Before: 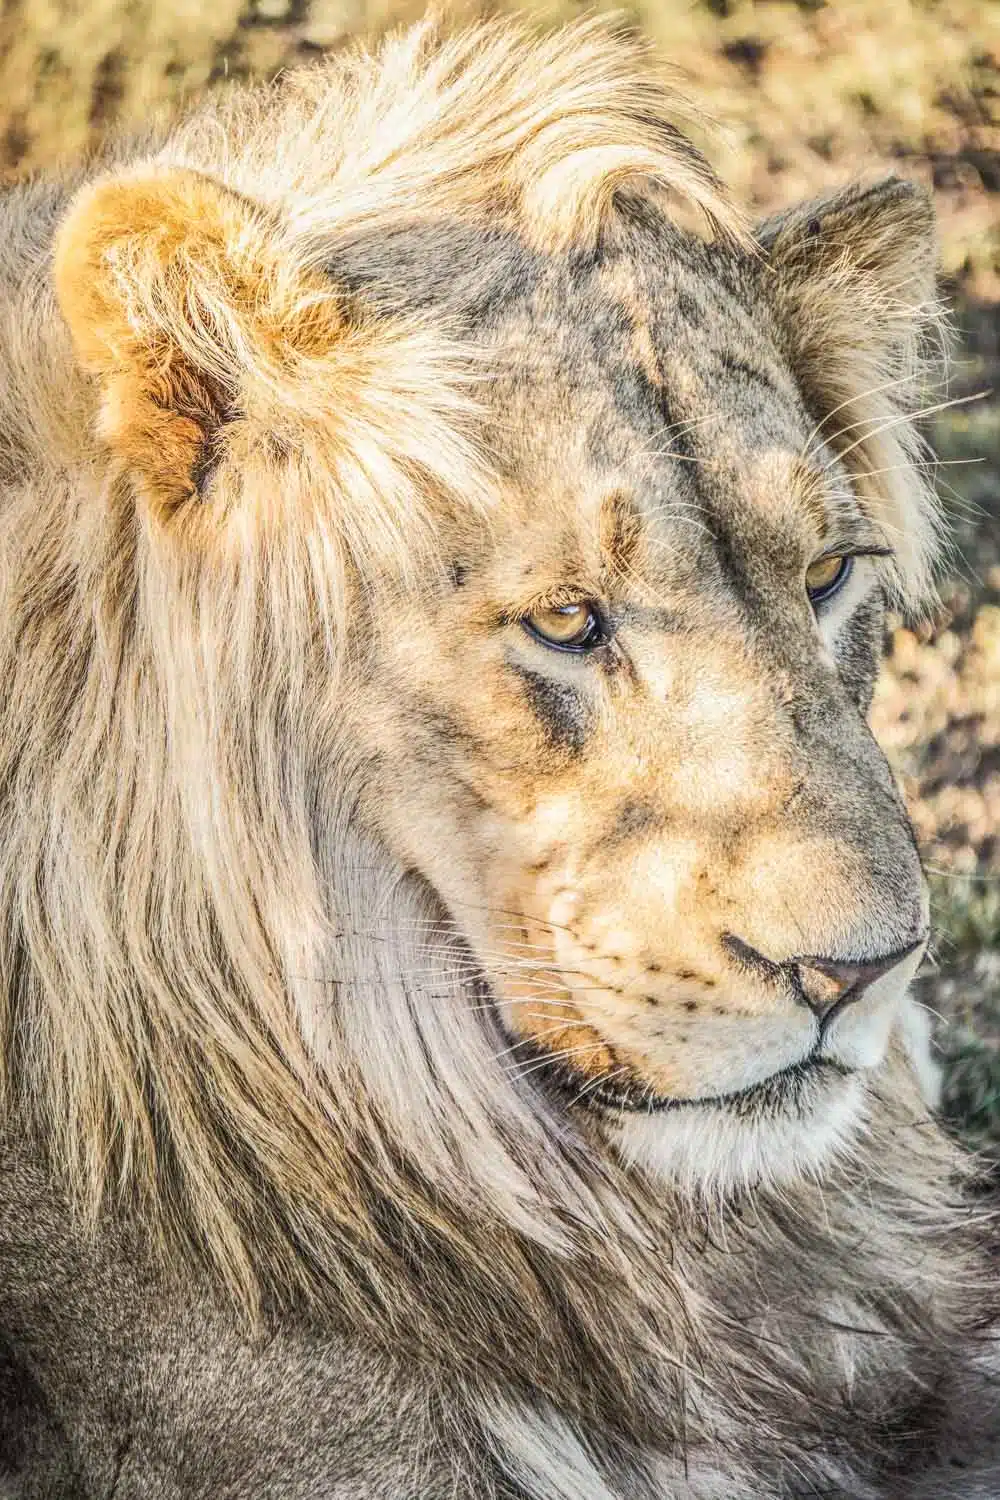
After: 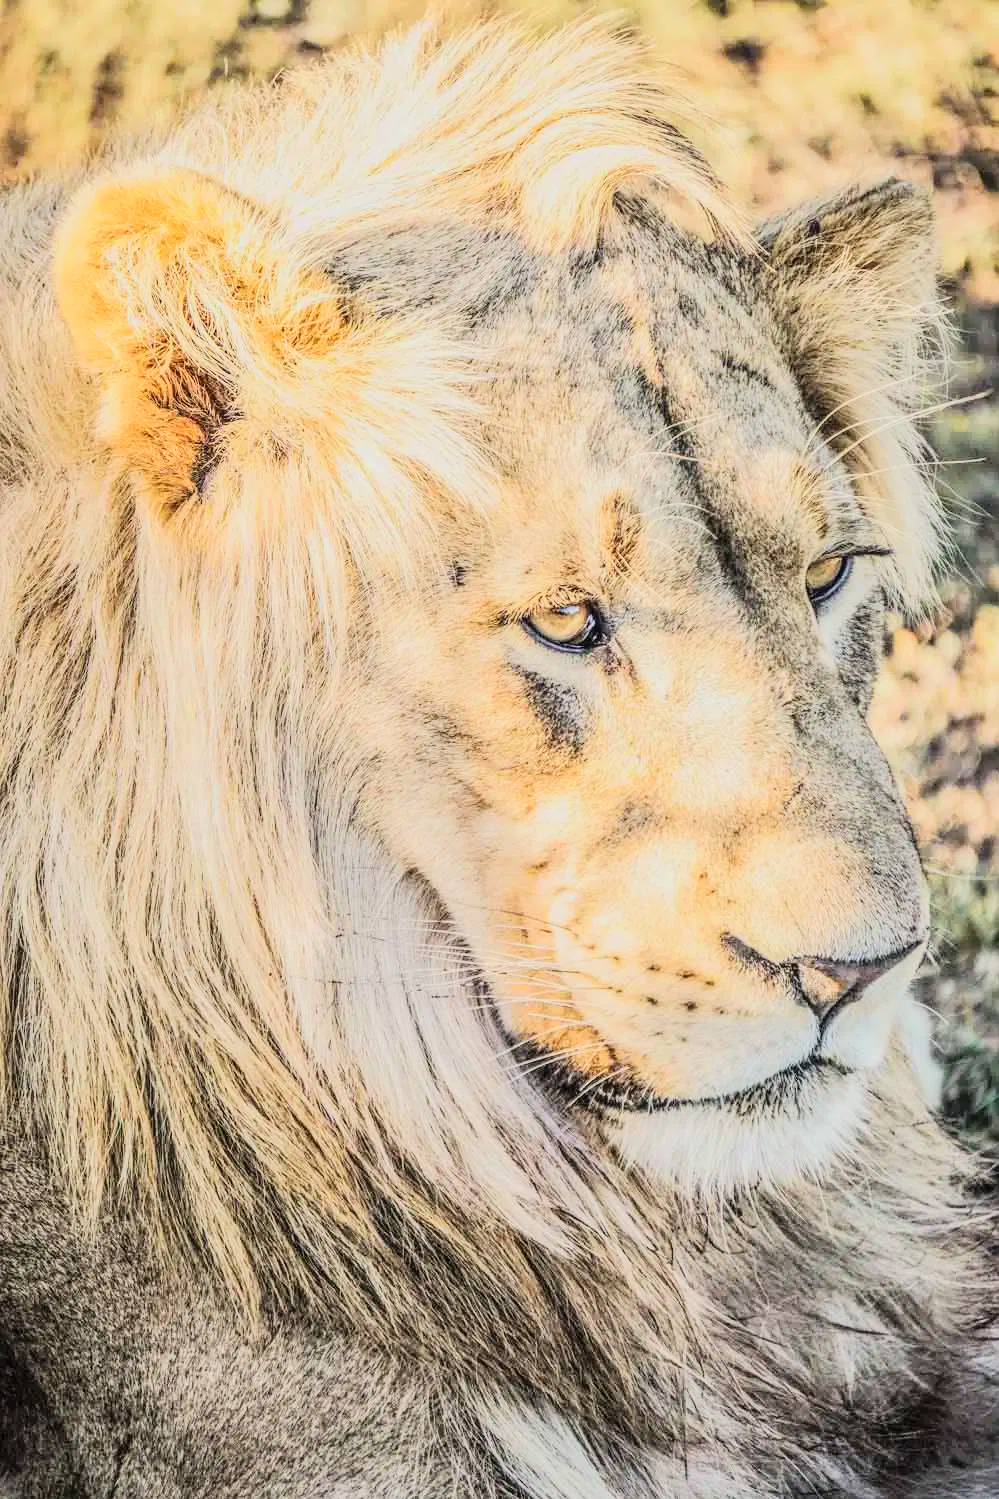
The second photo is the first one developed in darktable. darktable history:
crop and rotate: left 0.086%, bottom 0.006%
exposure: exposure -0.572 EV, compensate exposure bias true, compensate highlight preservation false
tone equalizer: -7 EV 0.165 EV, -6 EV 0.602 EV, -5 EV 1.14 EV, -4 EV 1.32 EV, -3 EV 1.17 EV, -2 EV 0.6 EV, -1 EV 0.165 EV, edges refinement/feathering 500, mask exposure compensation -1.57 EV, preserve details no
